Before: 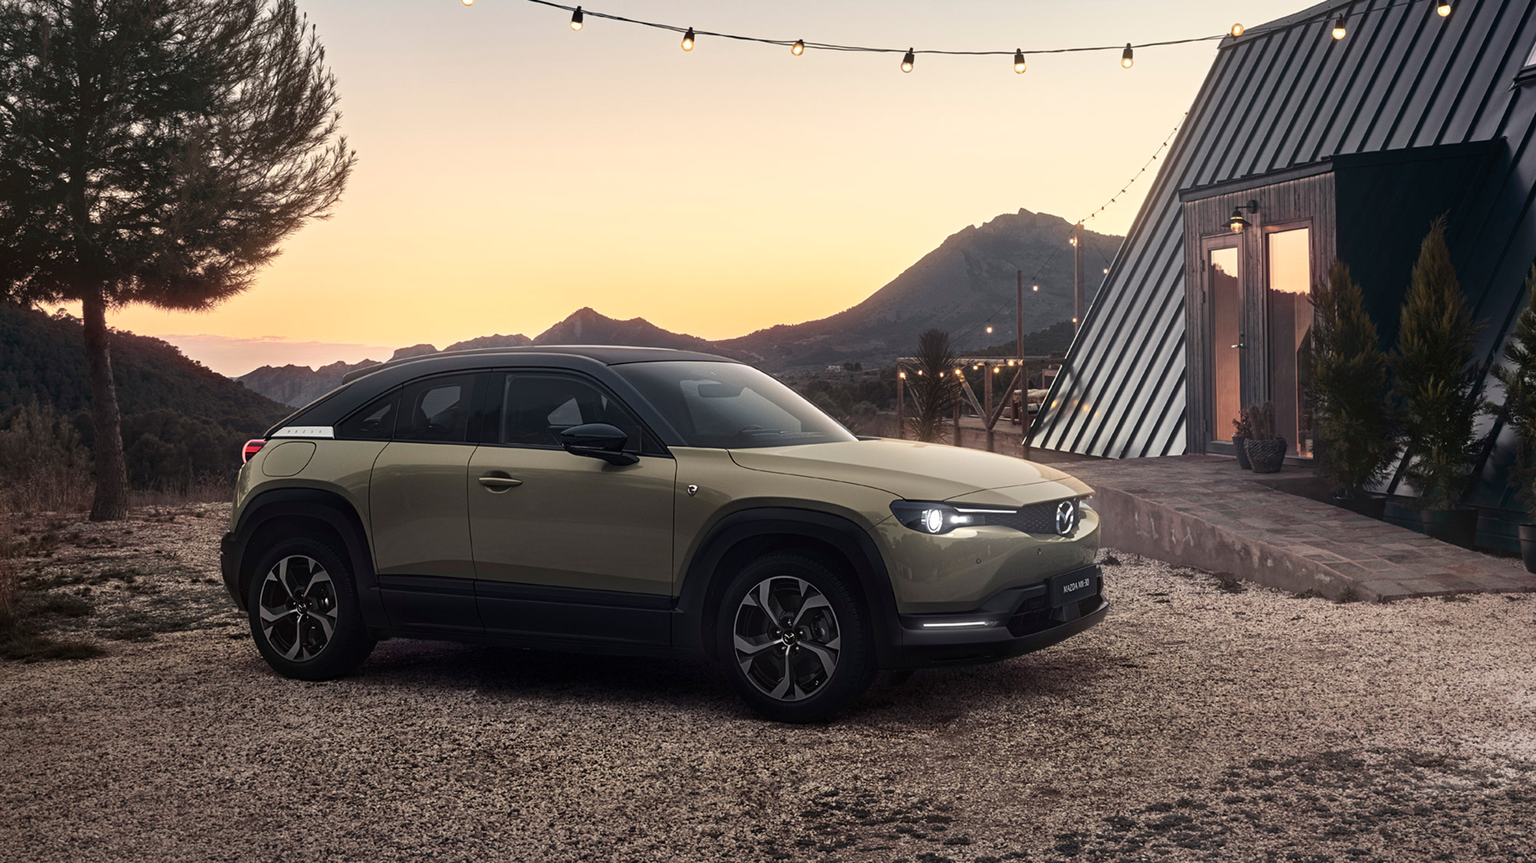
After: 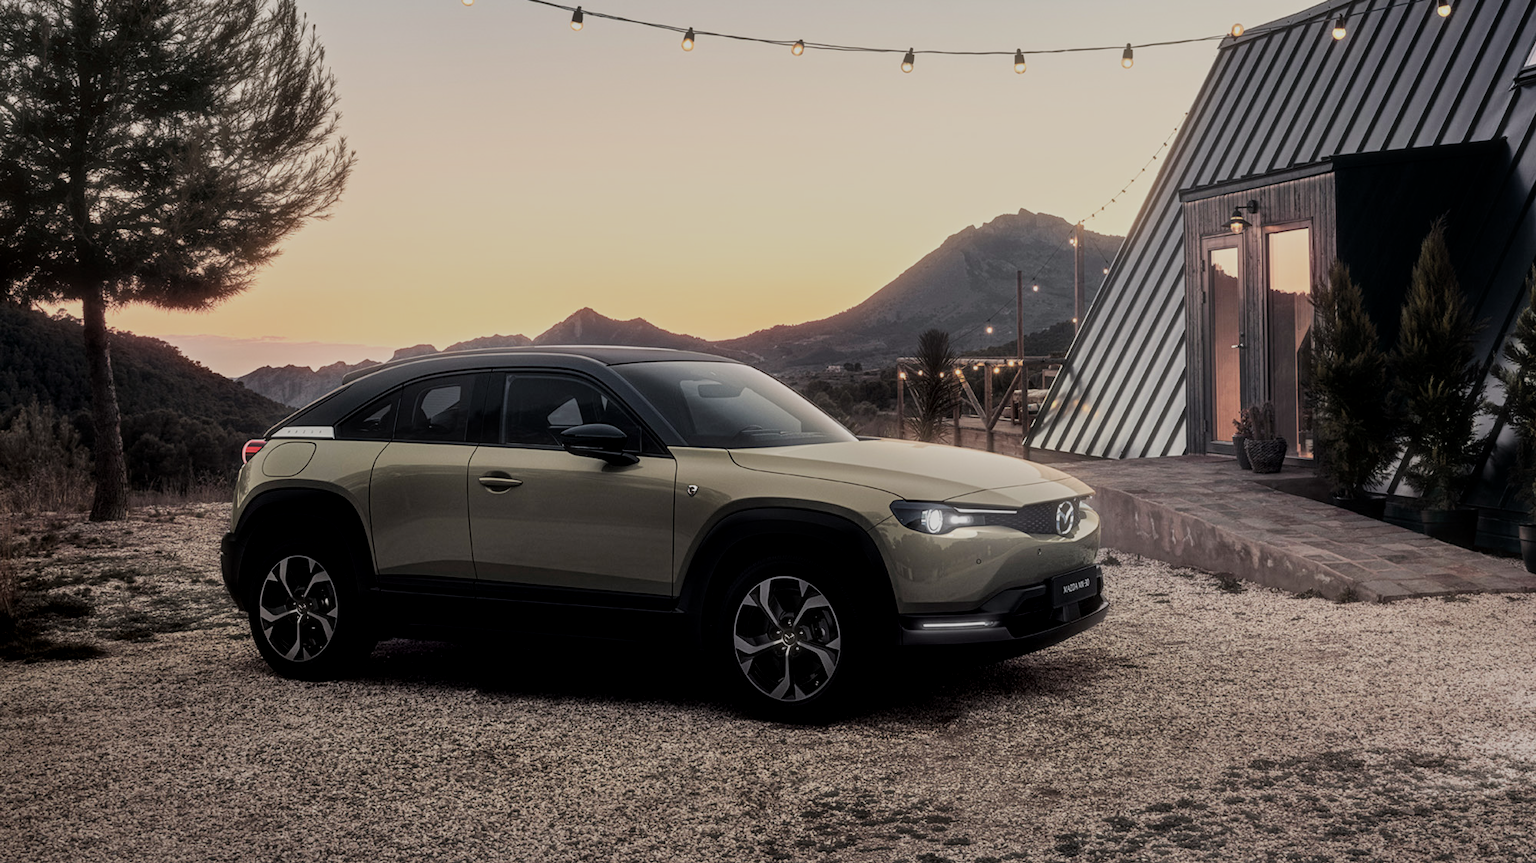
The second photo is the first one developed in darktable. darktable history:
haze removal: strength -0.092, adaptive false
filmic rgb: black relative exposure -7.12 EV, white relative exposure 5.37 EV, threshold 2.95 EV, hardness 3.02, iterations of high-quality reconstruction 0, enable highlight reconstruction true
local contrast: on, module defaults
